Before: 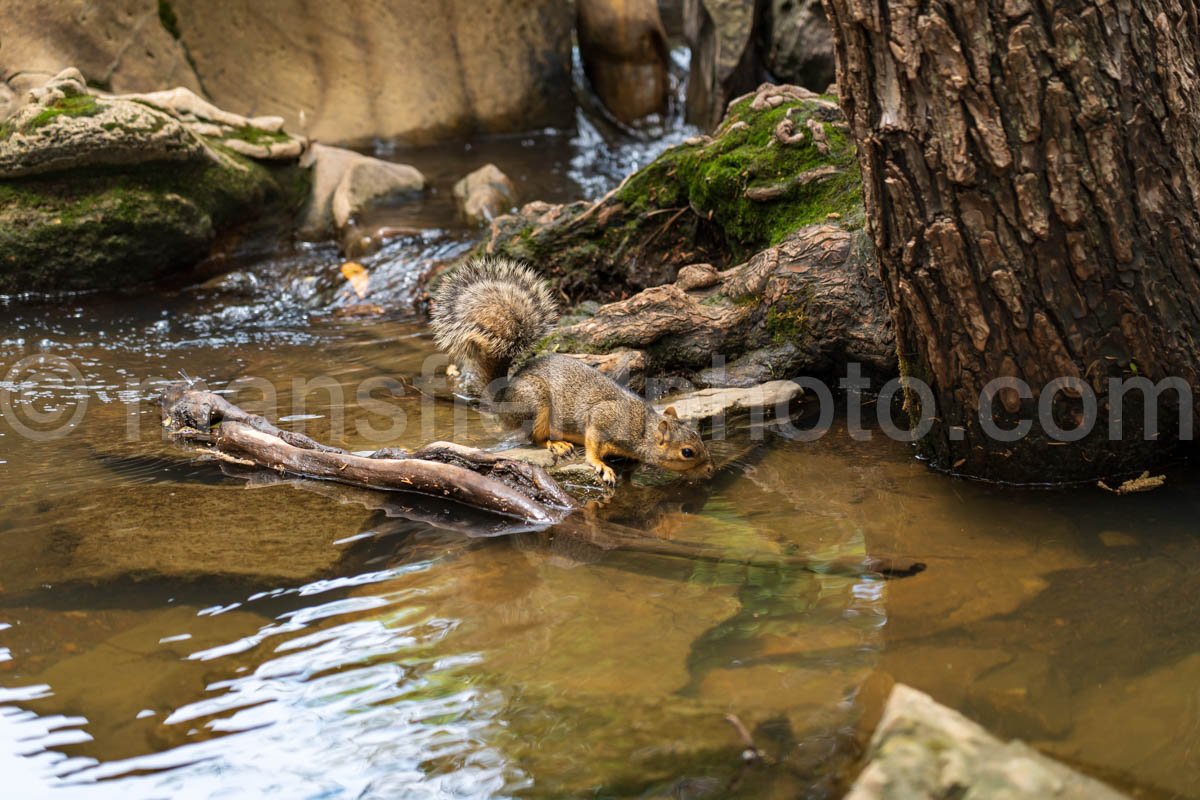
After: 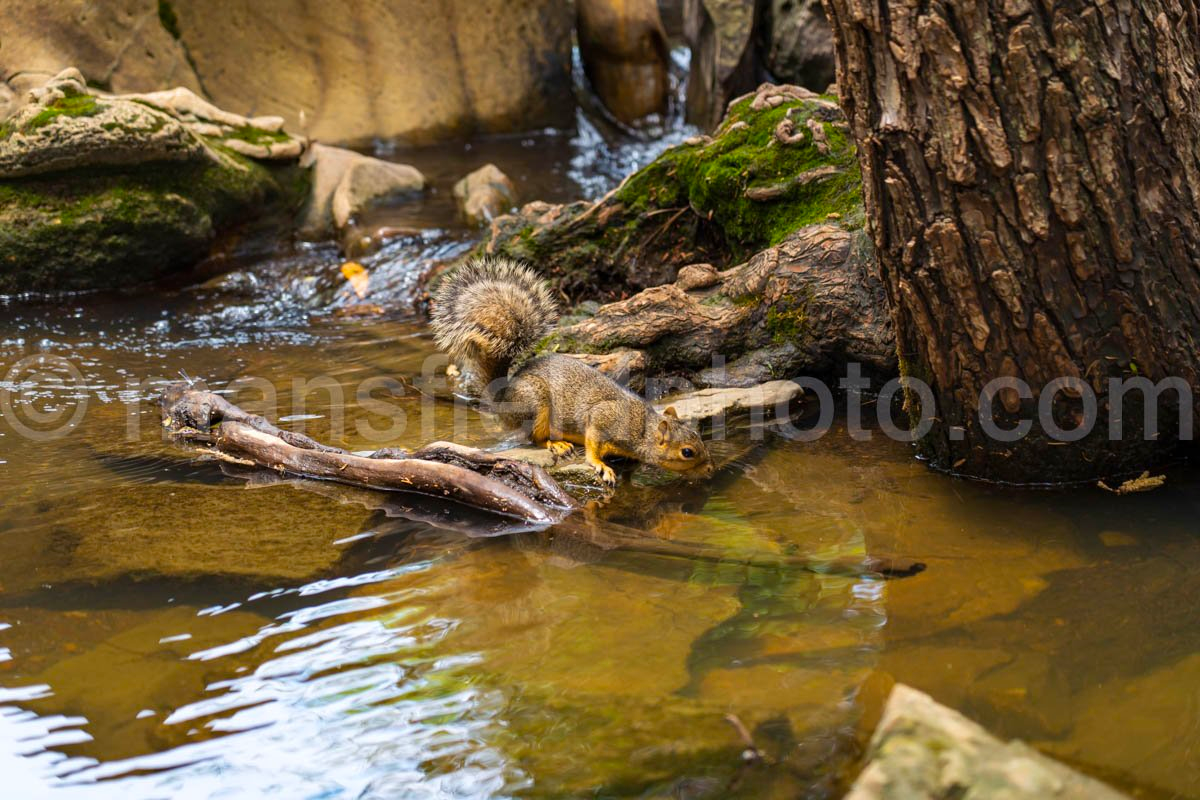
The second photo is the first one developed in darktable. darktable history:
color balance rgb: shadows lift › chroma 3.282%, shadows lift › hue 278.3°, linear chroma grading › global chroma 15.544%, perceptual saturation grading › global saturation 0.927%, global vibrance 20%
